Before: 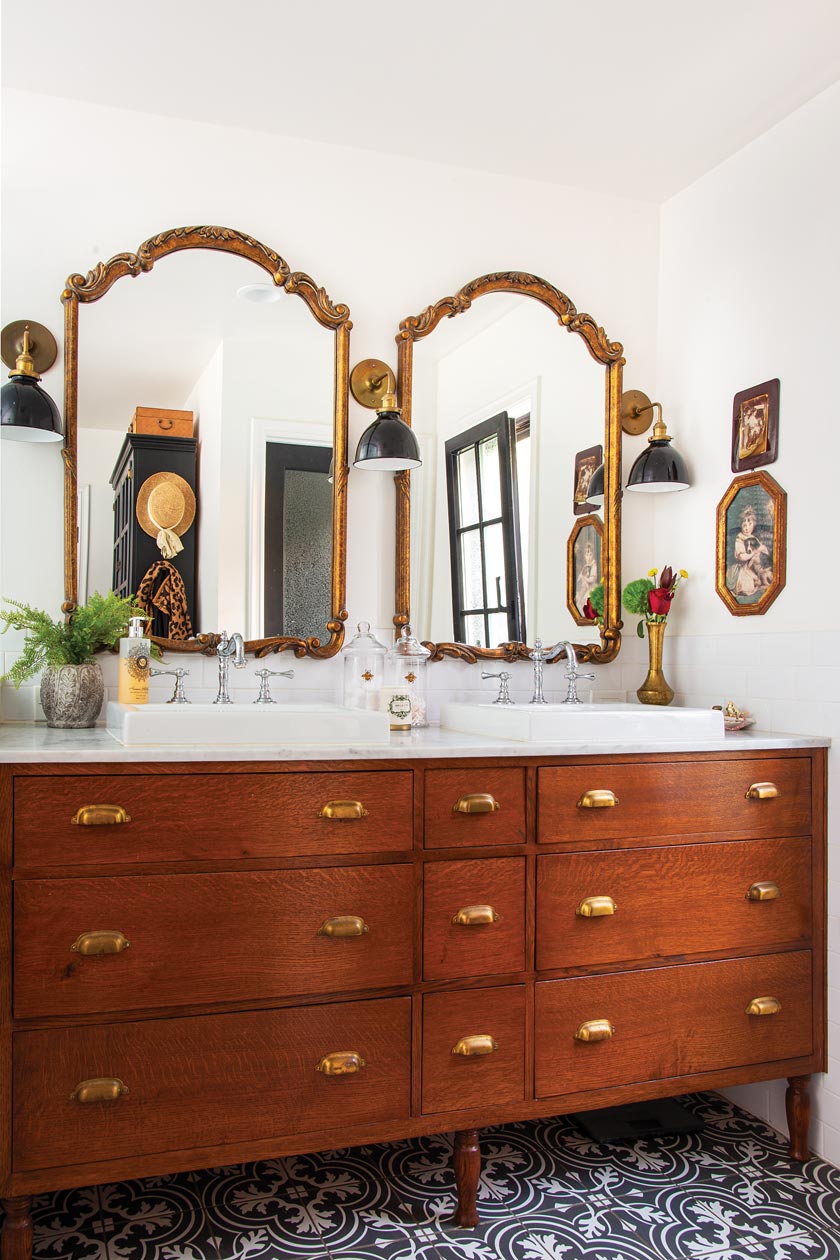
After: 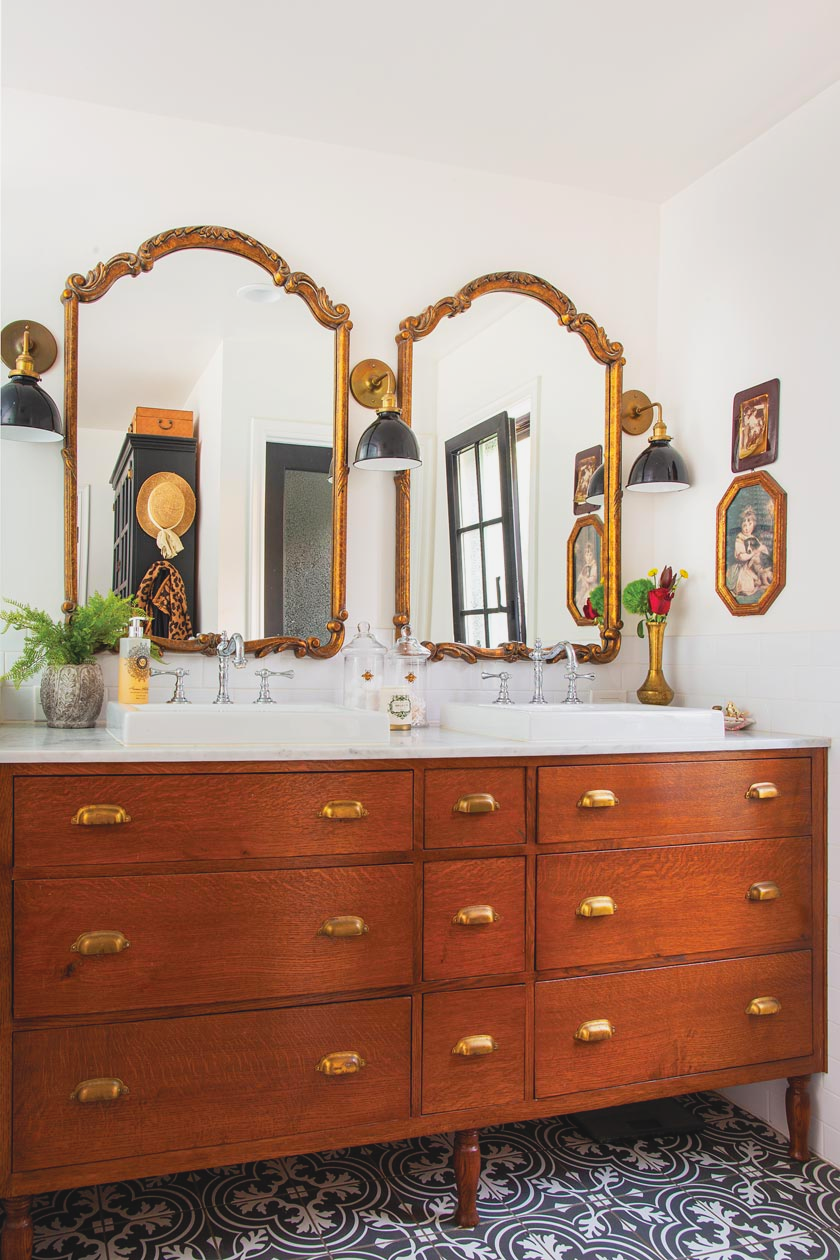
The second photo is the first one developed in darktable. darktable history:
tone equalizer: on, module defaults
contrast brightness saturation: contrast -0.1, brightness 0.05, saturation 0.08
